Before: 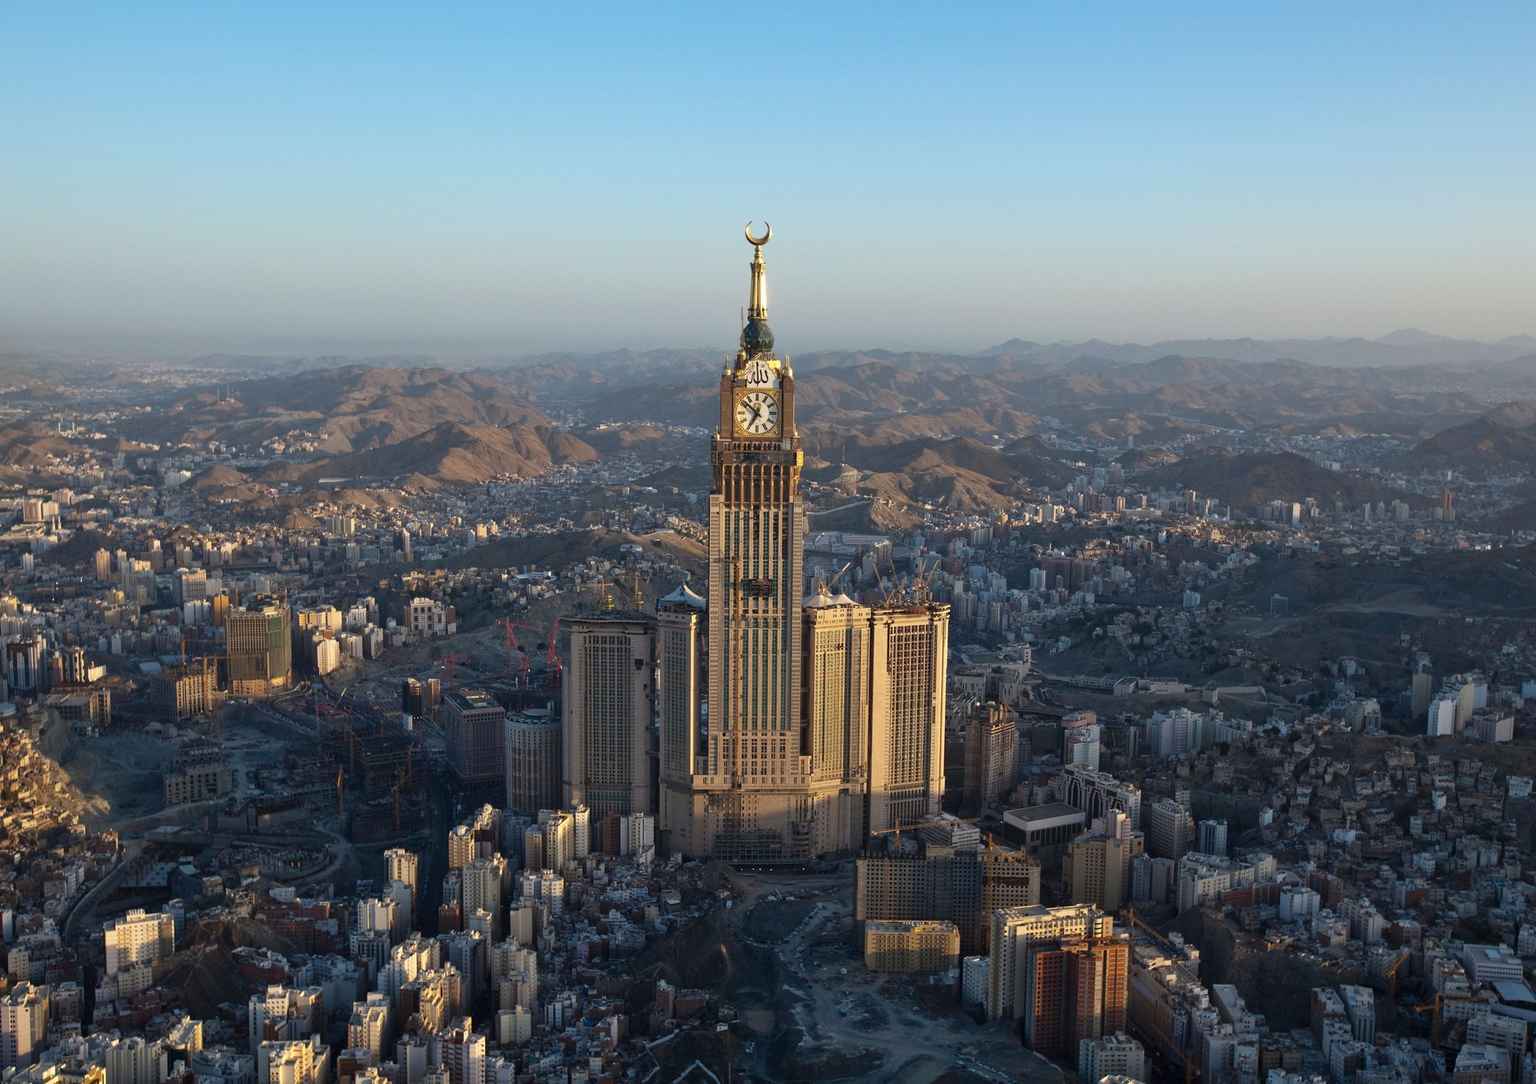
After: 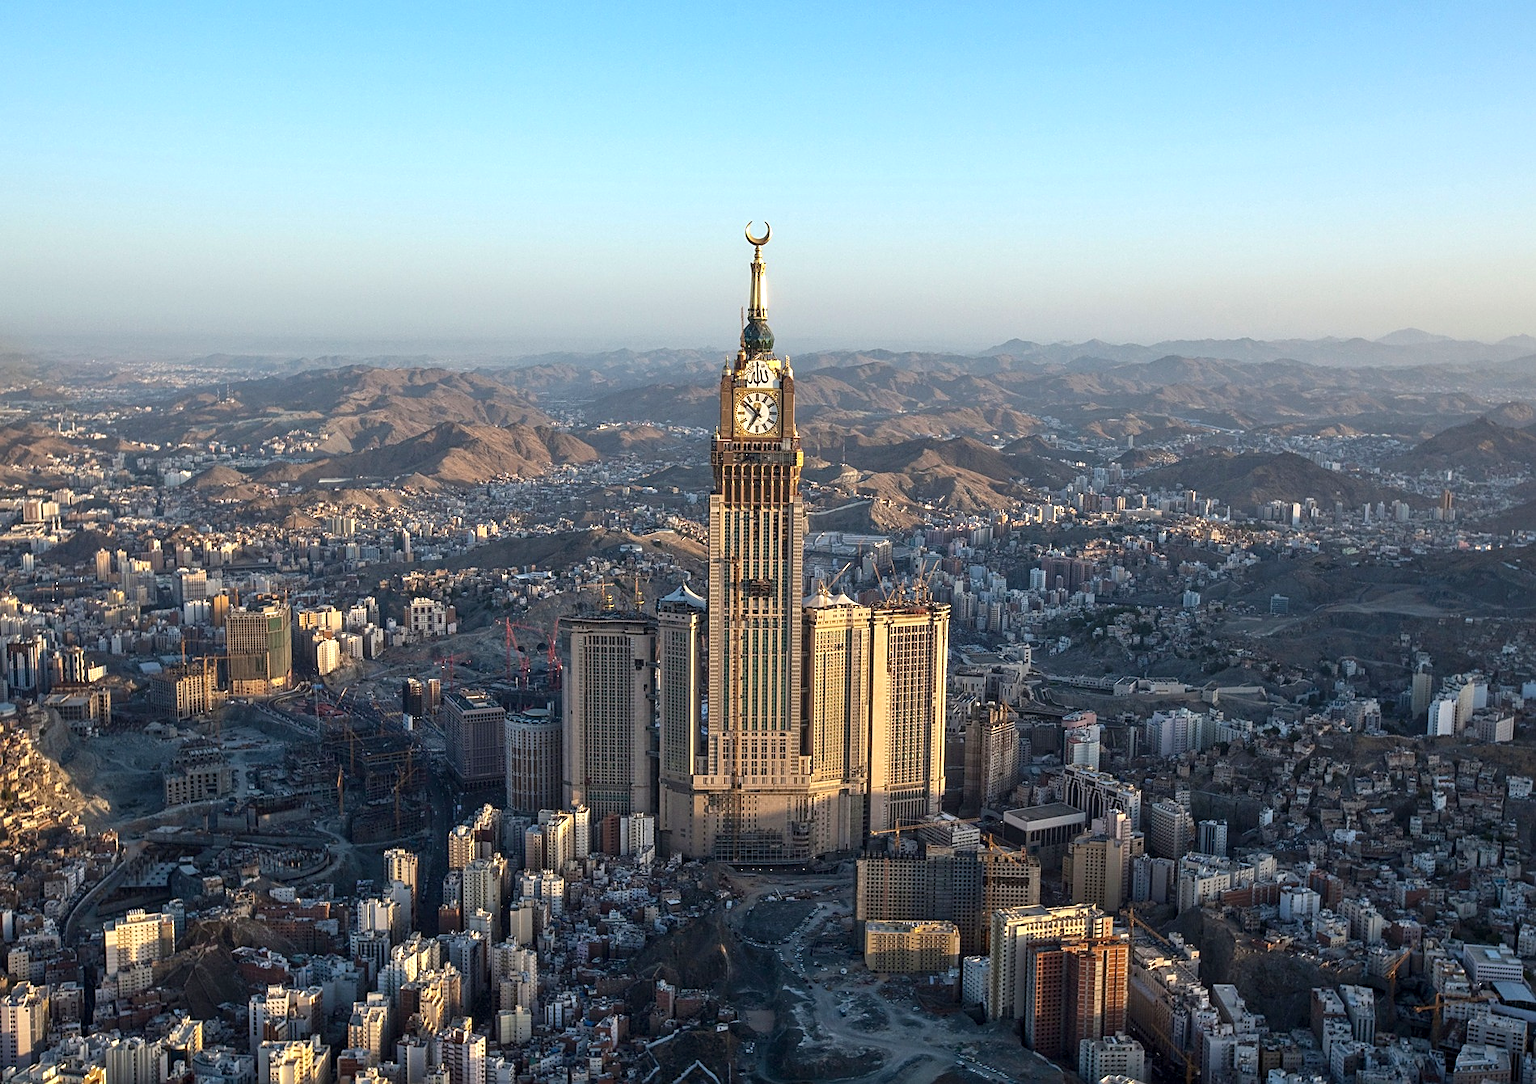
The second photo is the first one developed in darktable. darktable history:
exposure: exposure 0.478 EV, compensate highlight preservation false
sharpen: on, module defaults
local contrast: on, module defaults
